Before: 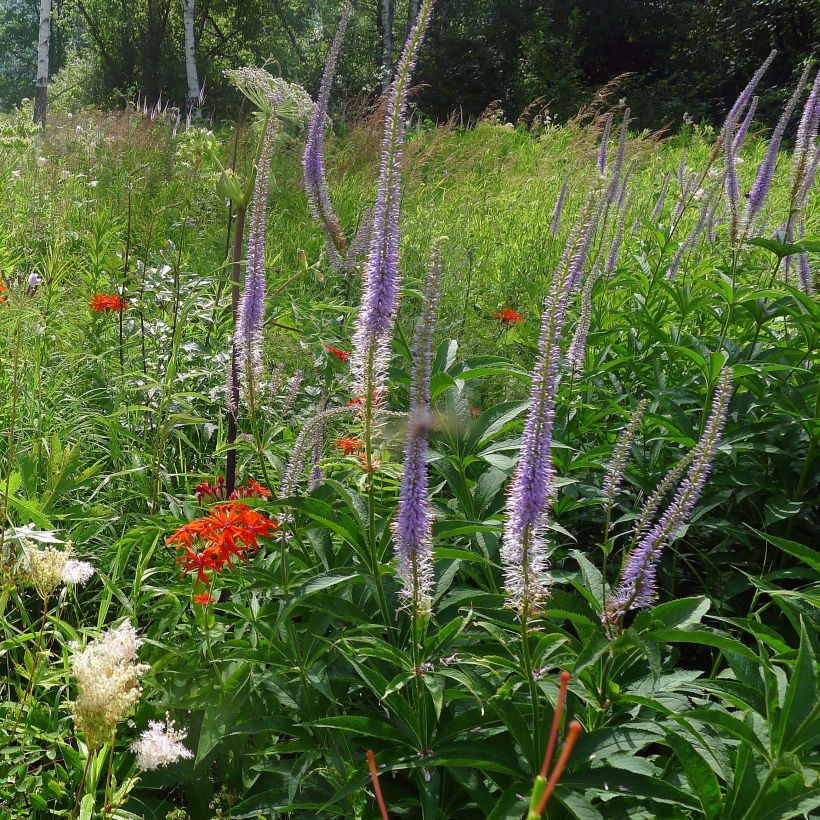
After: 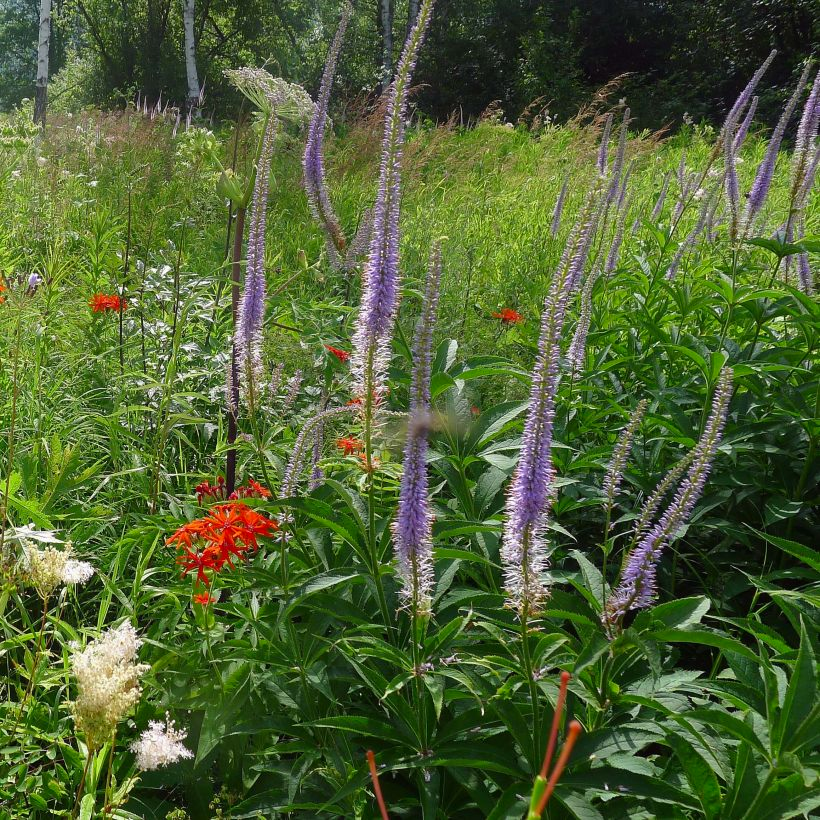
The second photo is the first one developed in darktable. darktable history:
contrast brightness saturation: contrast -0.014, brightness -0.014, saturation 0.04
